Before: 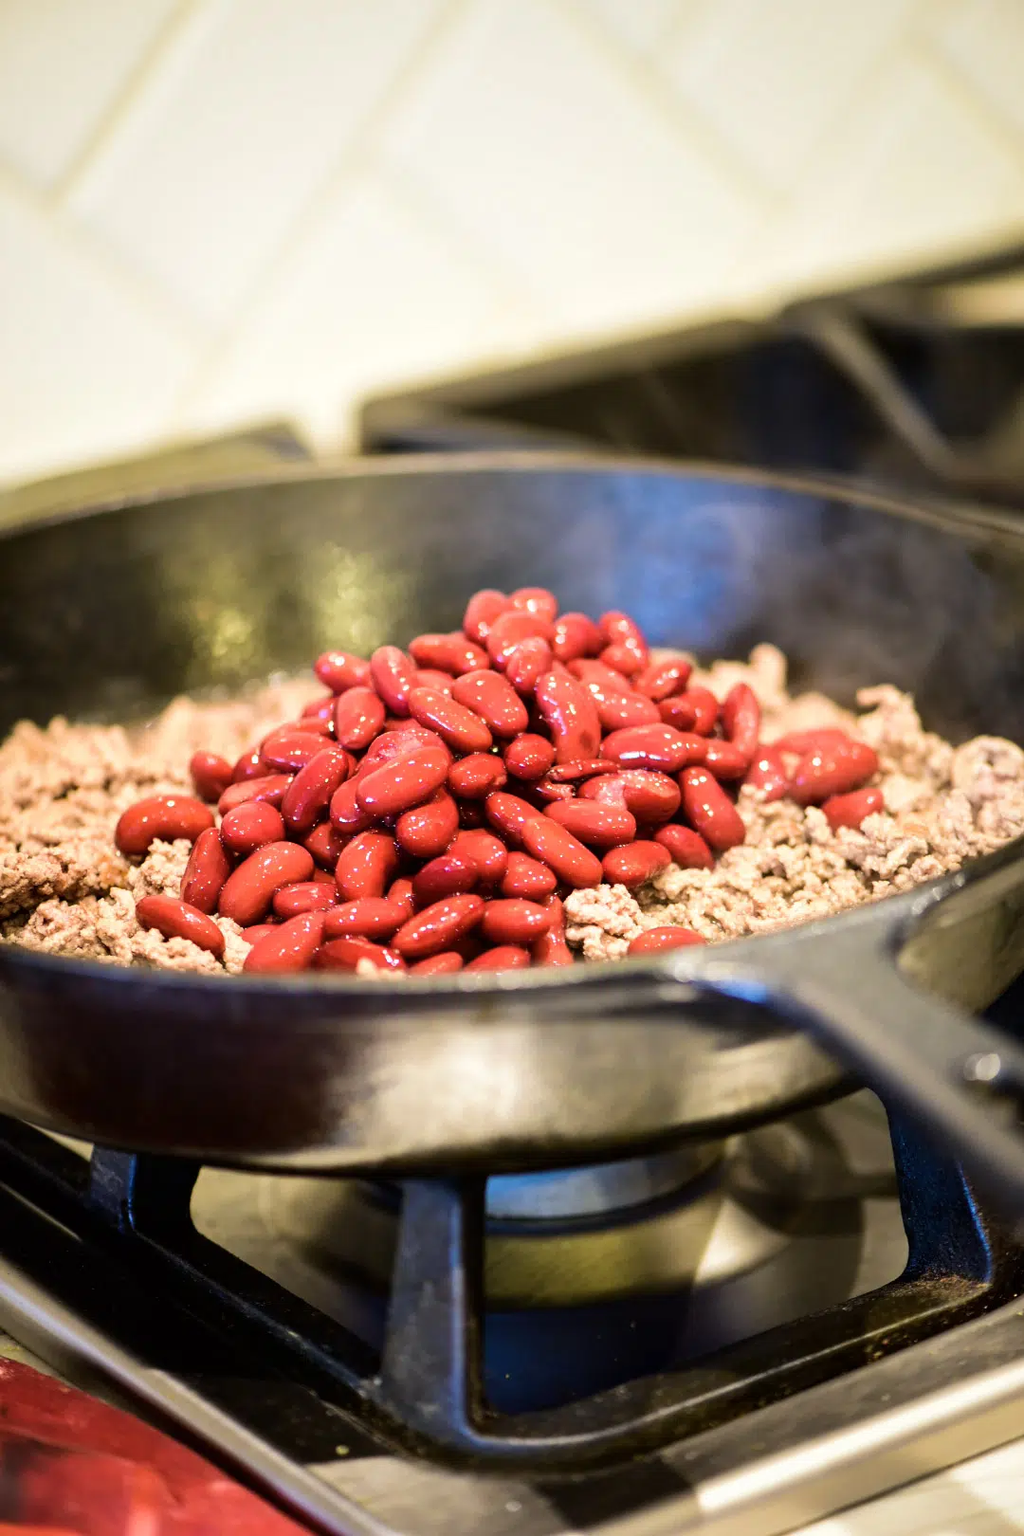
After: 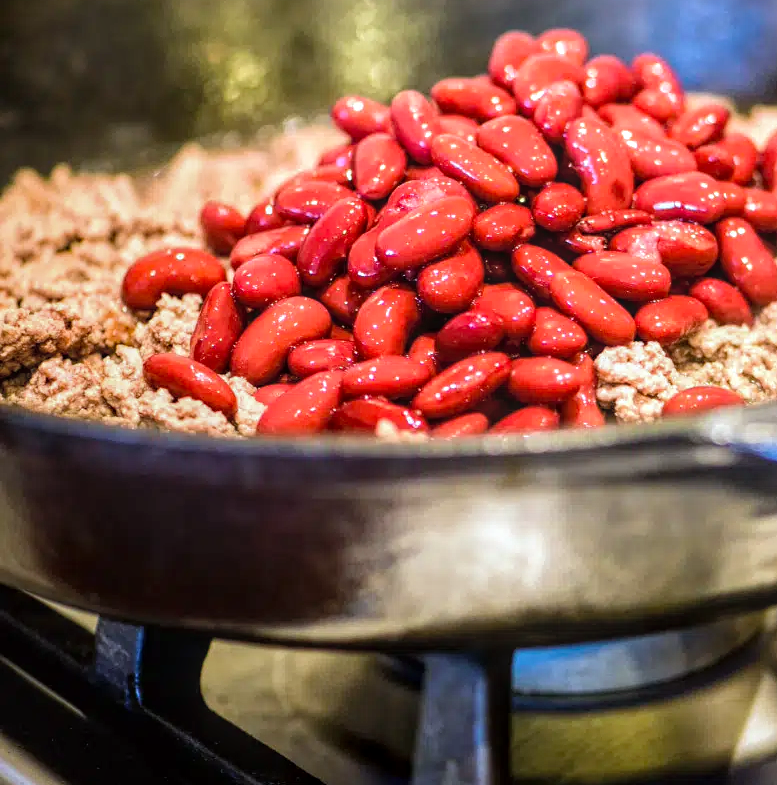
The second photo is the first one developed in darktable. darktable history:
local contrast: highlights 74%, shadows 55%, detail 176%, midtone range 0.207
crop: top 36.498%, right 27.964%, bottom 14.995%
white balance: red 0.967, blue 1.049
sharpen: radius 5.325, amount 0.312, threshold 26.433
